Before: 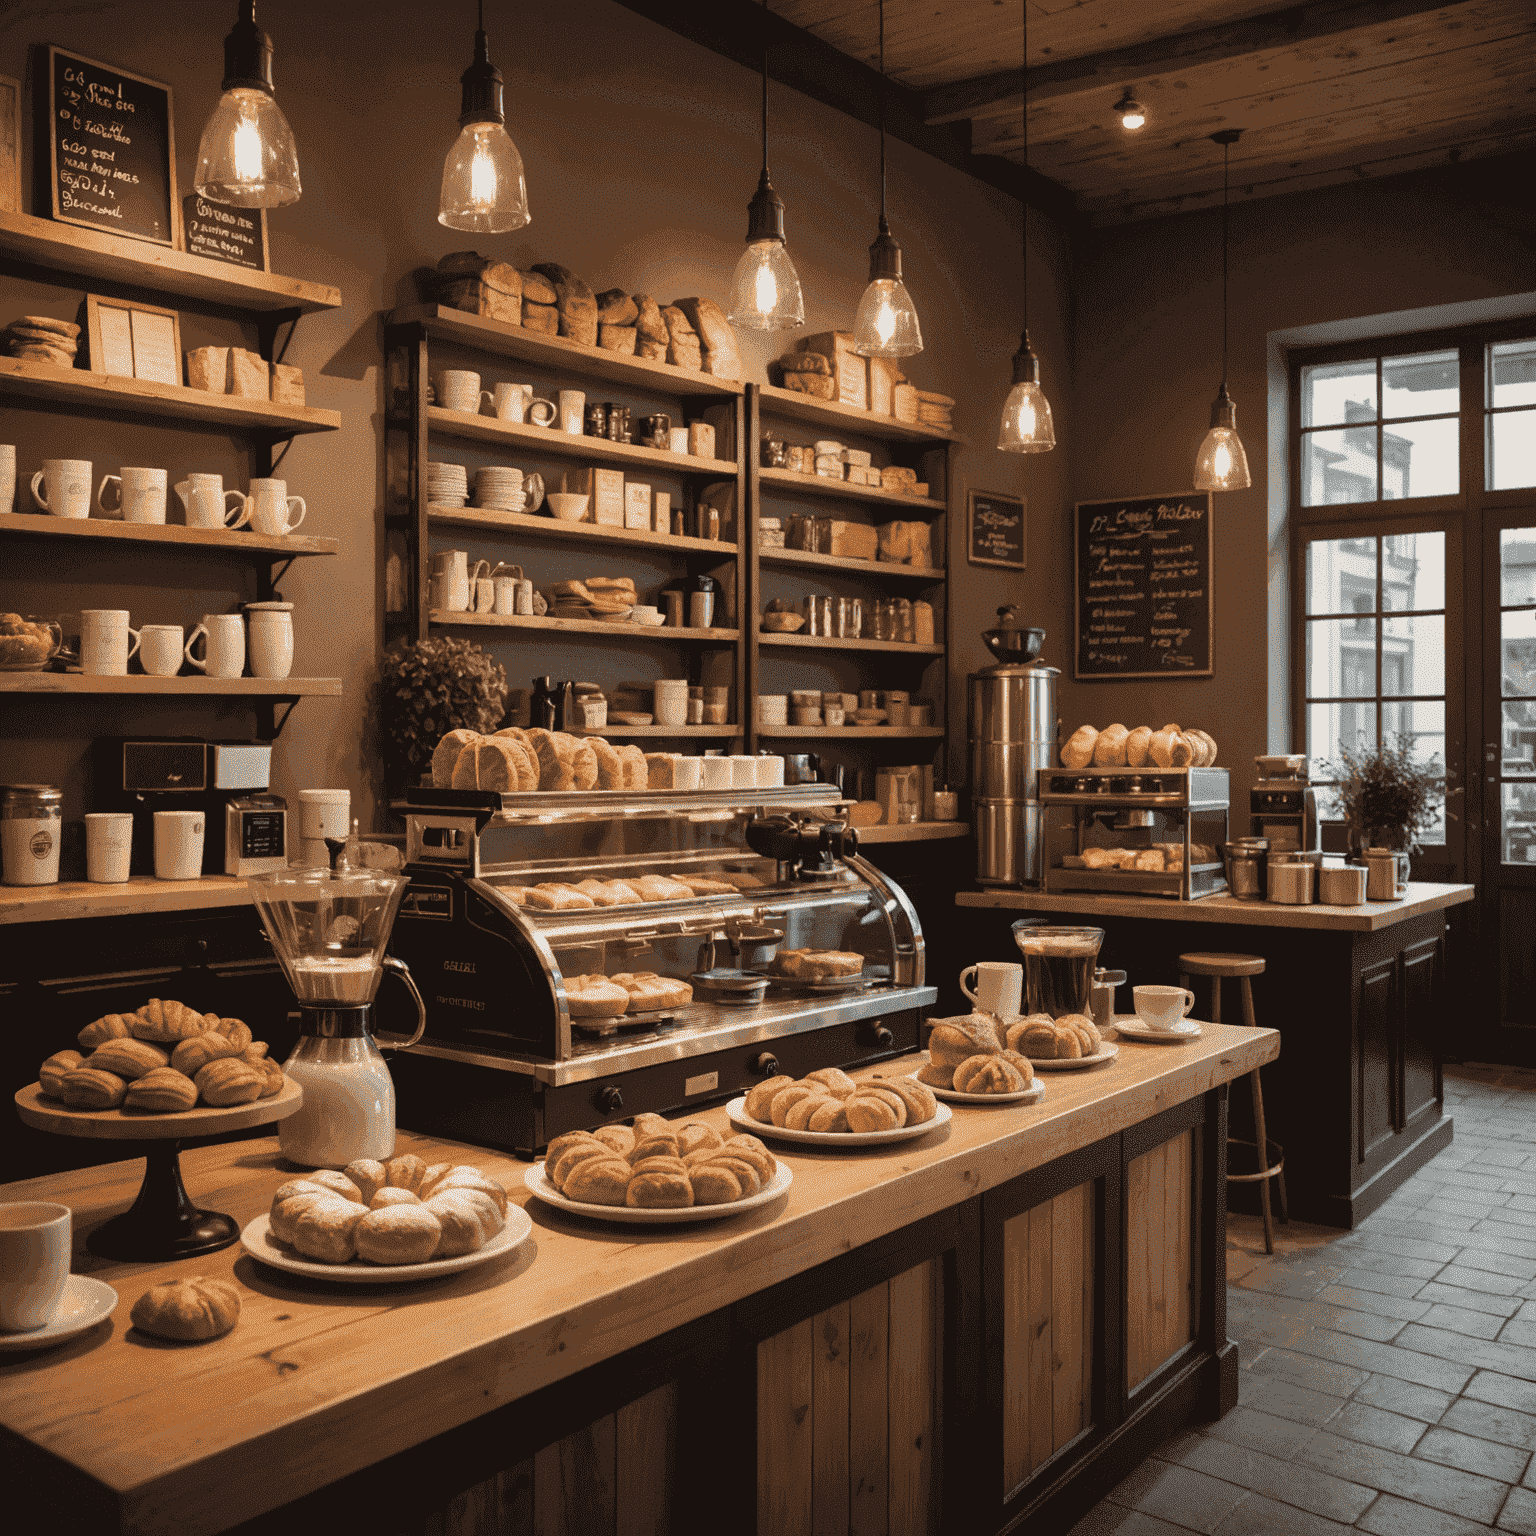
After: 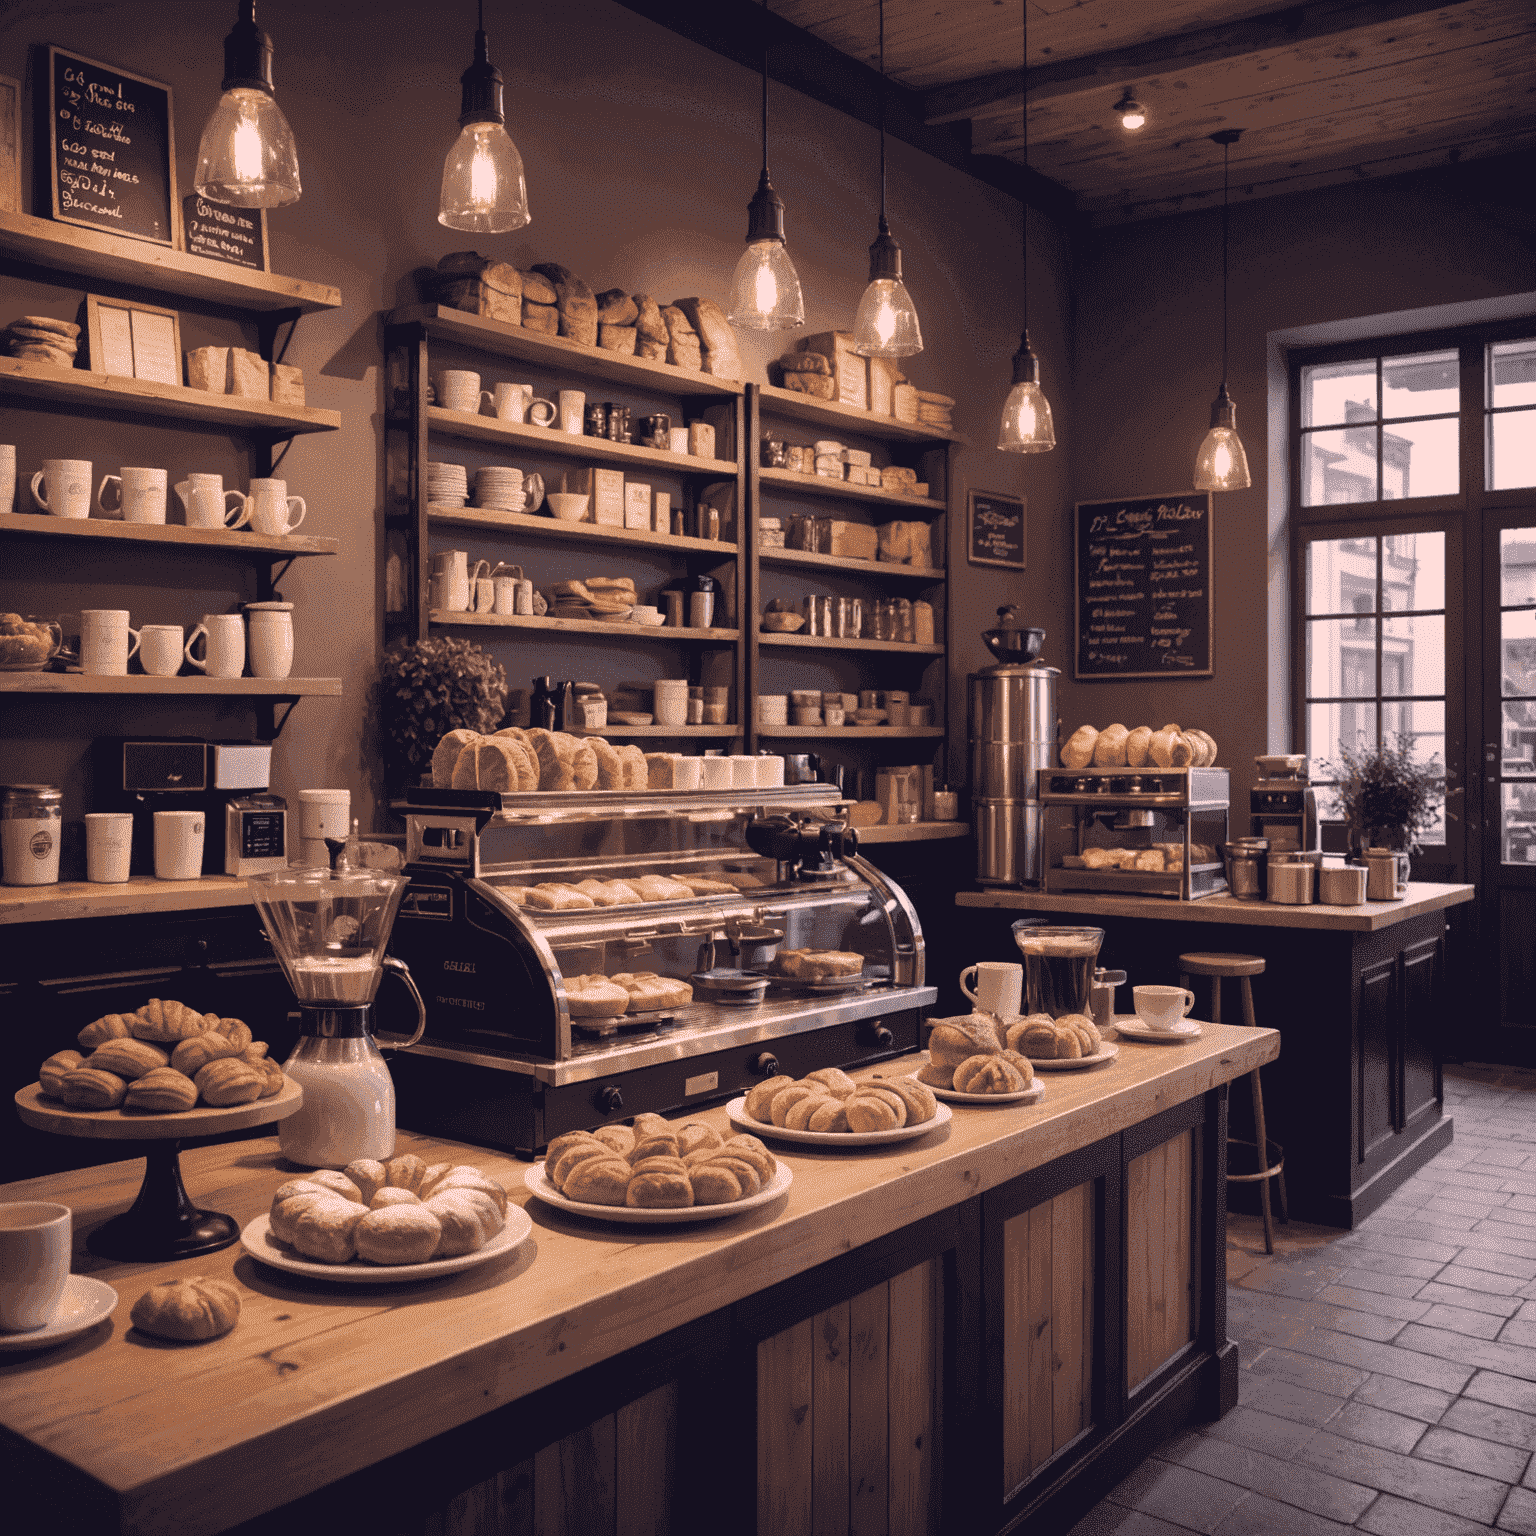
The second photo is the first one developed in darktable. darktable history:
white balance: red 0.948, green 1.02, blue 1.176
color correction: highlights a* 19.59, highlights b* 27.49, shadows a* 3.46, shadows b* -17.28, saturation 0.73
